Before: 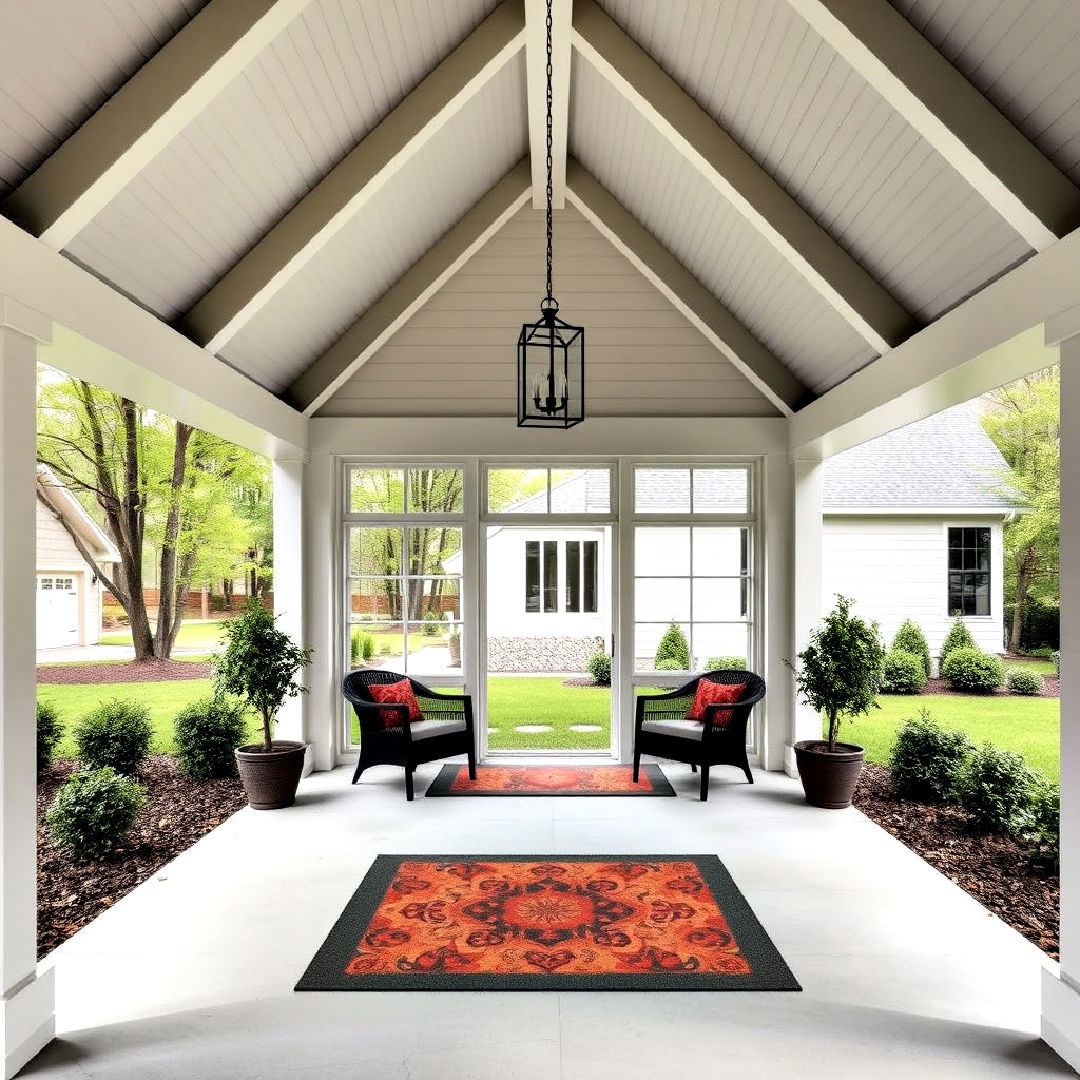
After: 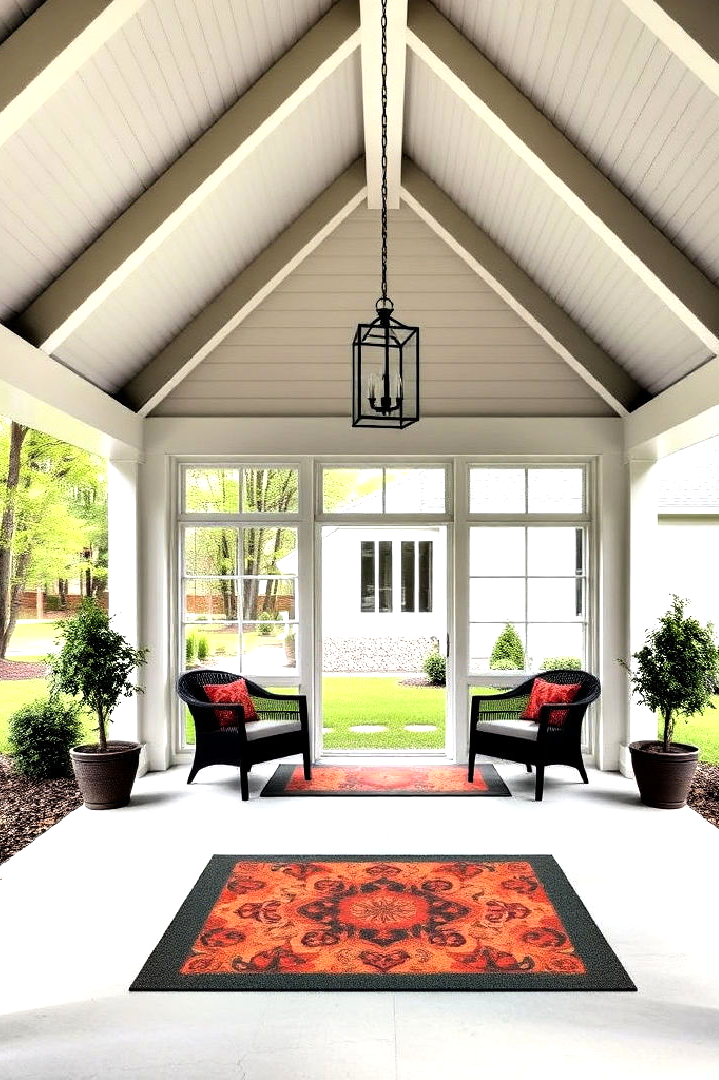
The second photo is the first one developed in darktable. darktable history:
tone equalizer: -8 EV -0.415 EV, -7 EV -0.38 EV, -6 EV -0.31 EV, -5 EV -0.243 EV, -3 EV 0.217 EV, -2 EV 0.33 EV, -1 EV 0.392 EV, +0 EV 0.432 EV
crop and rotate: left 15.324%, right 18.02%
